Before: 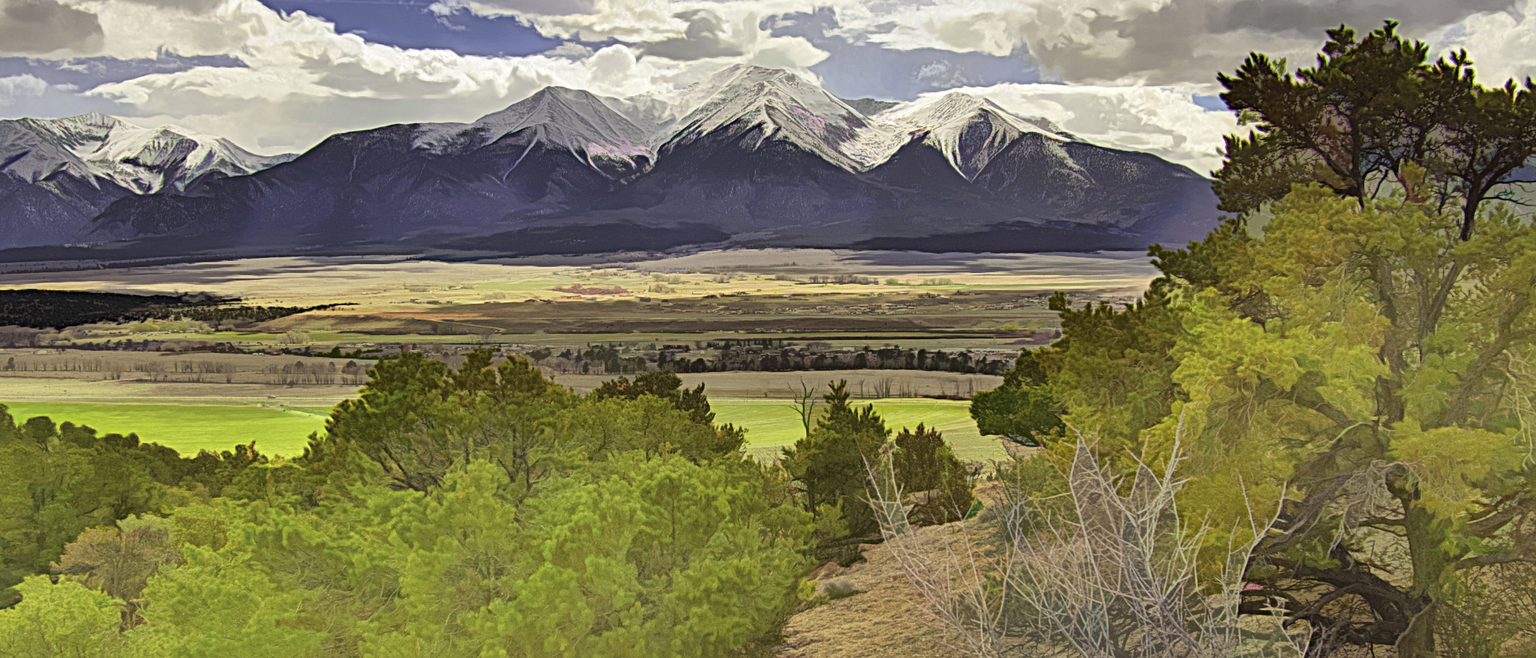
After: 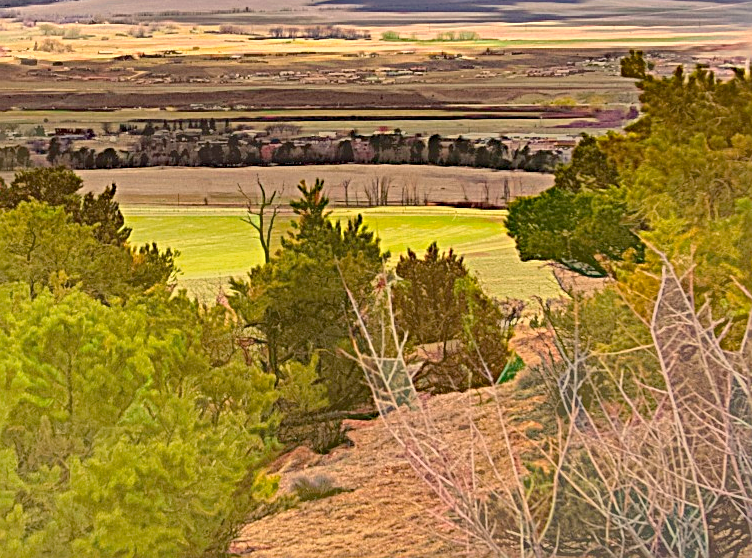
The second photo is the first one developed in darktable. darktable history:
crop: left 40.719%, top 39.157%, right 25.846%, bottom 2.877%
color balance rgb: highlights gain › chroma 1.747%, highlights gain › hue 57.08°, perceptual saturation grading › global saturation 0.699%
contrast brightness saturation: contrast 0.071
sharpen: on, module defaults
haze removal: compatibility mode true, adaptive false
